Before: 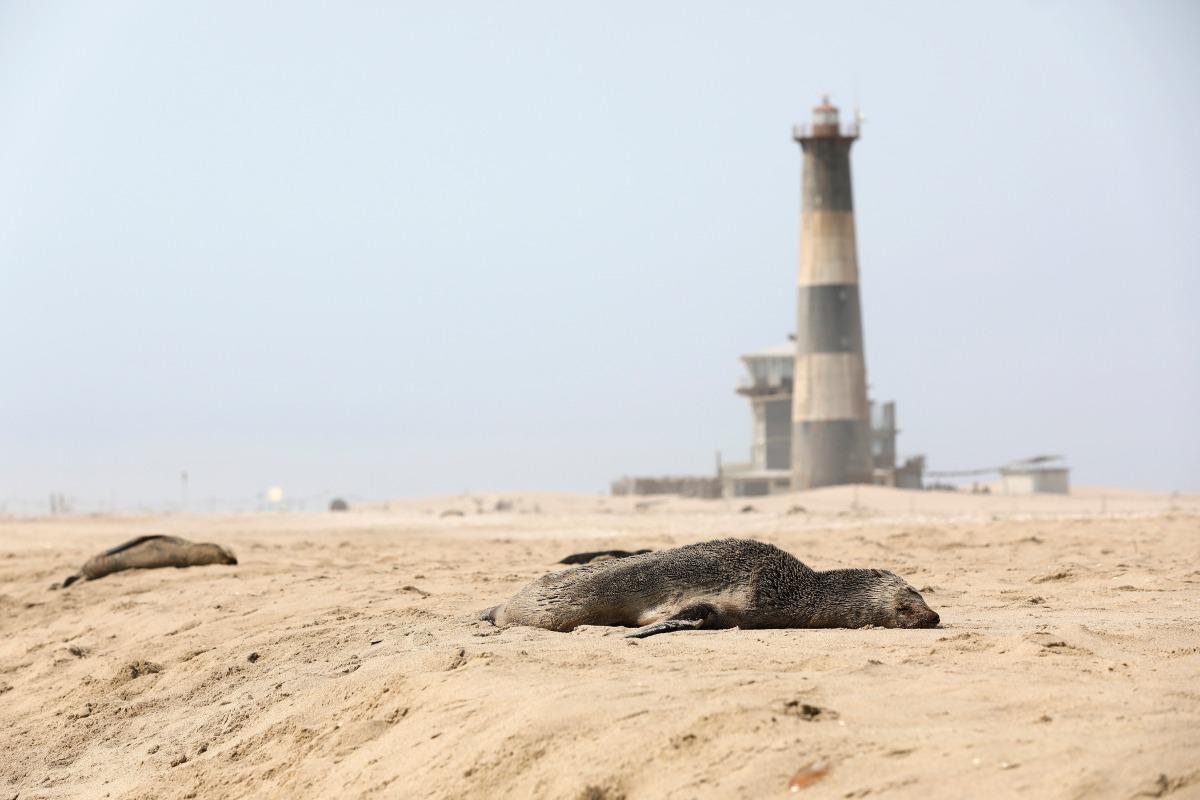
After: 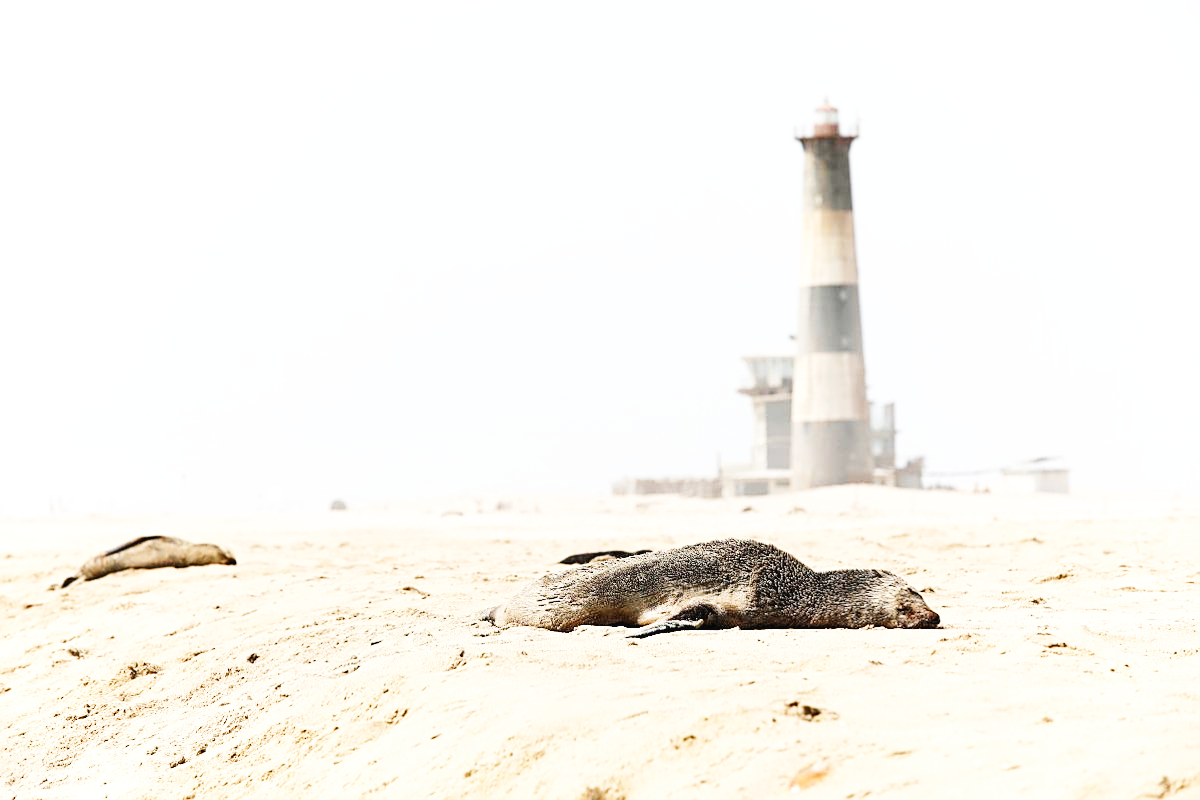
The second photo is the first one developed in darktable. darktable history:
sharpen: on, module defaults
base curve: curves: ch0 [(0, 0.003) (0.001, 0.002) (0.006, 0.004) (0.02, 0.022) (0.048, 0.086) (0.094, 0.234) (0.162, 0.431) (0.258, 0.629) (0.385, 0.8) (0.548, 0.918) (0.751, 0.988) (1, 1)], preserve colors none
lens correction: scale 1, crop 1, focal 35, aperture 7.1, distance 1000, camera "Canon EOS 6D", lens "Sigma 35mm f/1.4 DG HSM"
